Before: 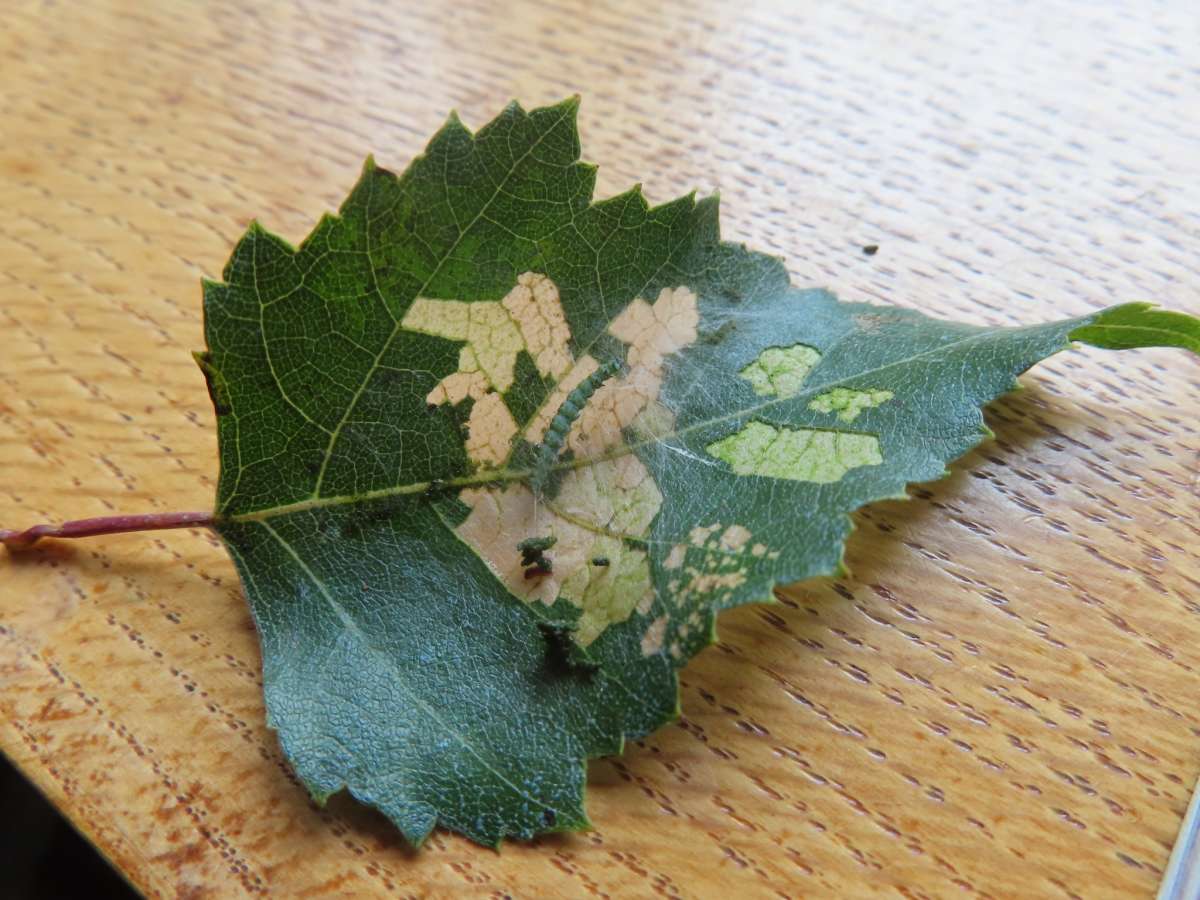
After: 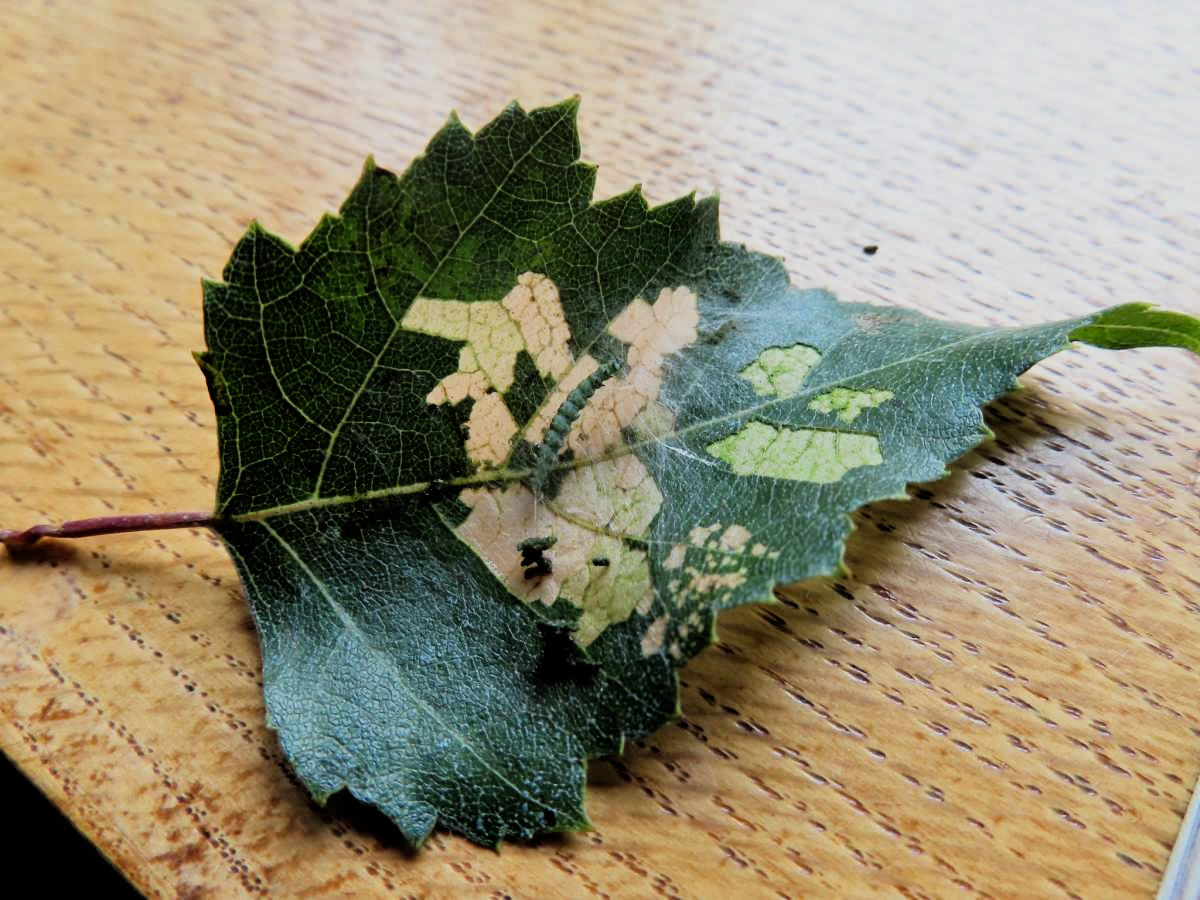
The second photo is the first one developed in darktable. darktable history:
filmic rgb: black relative exposure -5.14 EV, white relative exposure 4 EV, threshold 3.02 EV, hardness 2.88, contrast 1.385, highlights saturation mix -30.17%, enable highlight reconstruction true
contrast equalizer: y [[0.524 ×6], [0.512 ×6], [0.379 ×6], [0 ×6], [0 ×6]]
